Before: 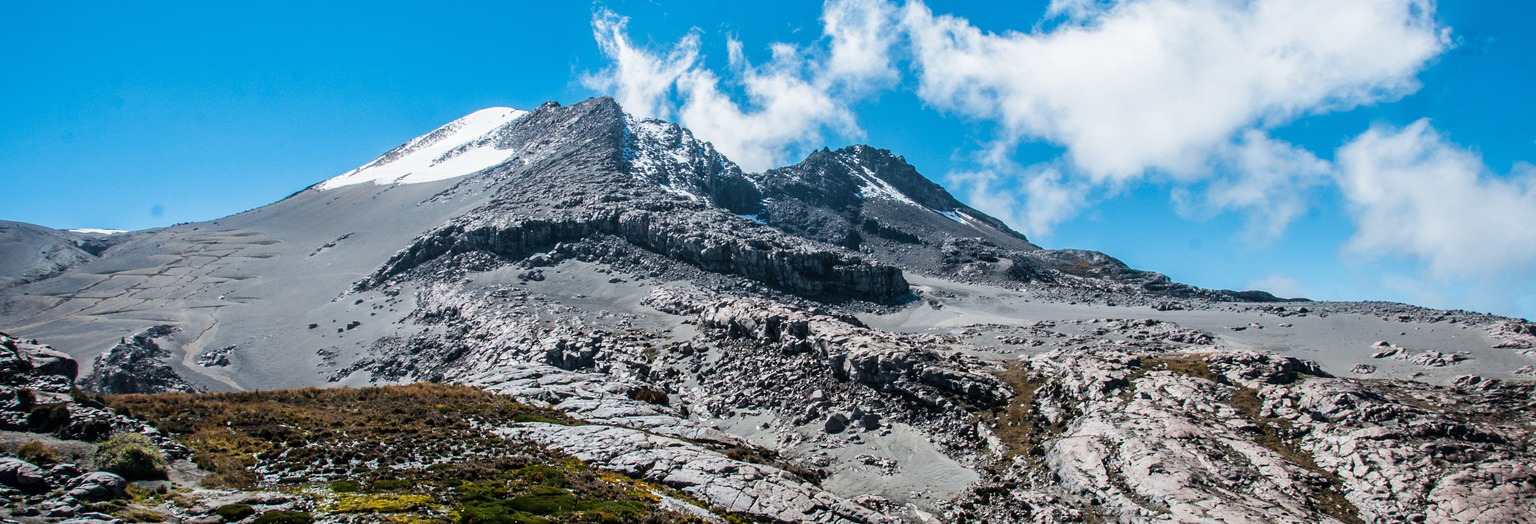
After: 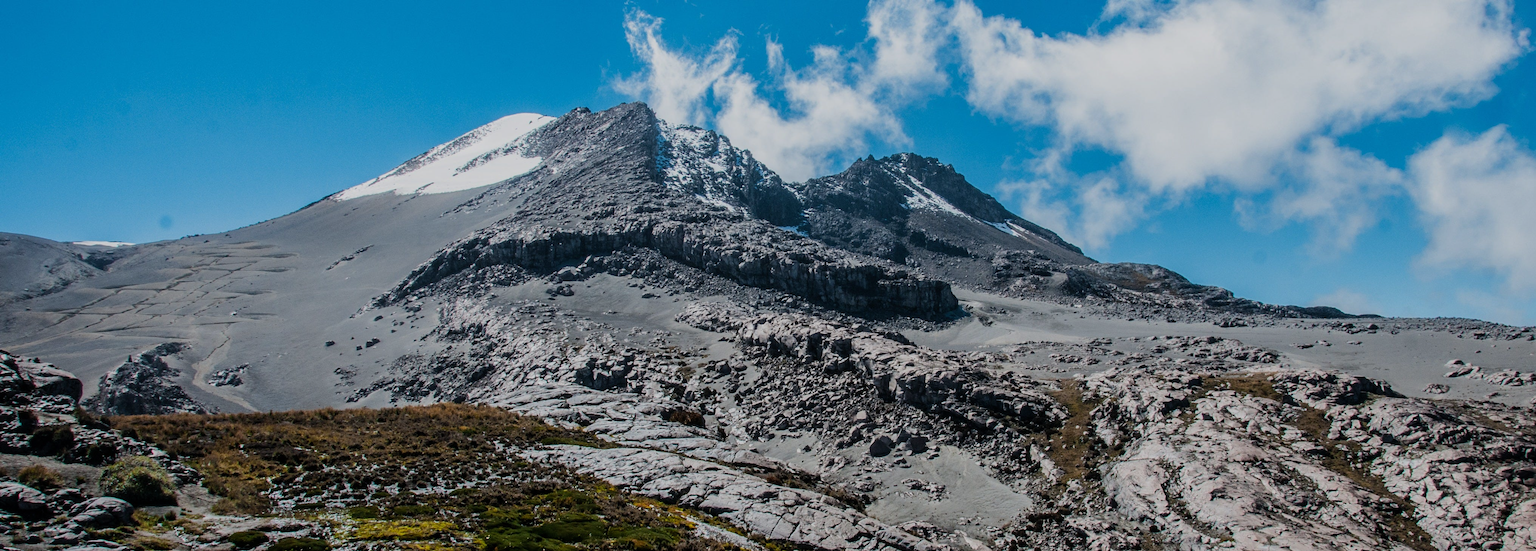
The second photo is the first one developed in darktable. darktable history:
exposure: exposure -0.592 EV, compensate exposure bias true, compensate highlight preservation false
crop and rotate: left 0%, right 5.079%
